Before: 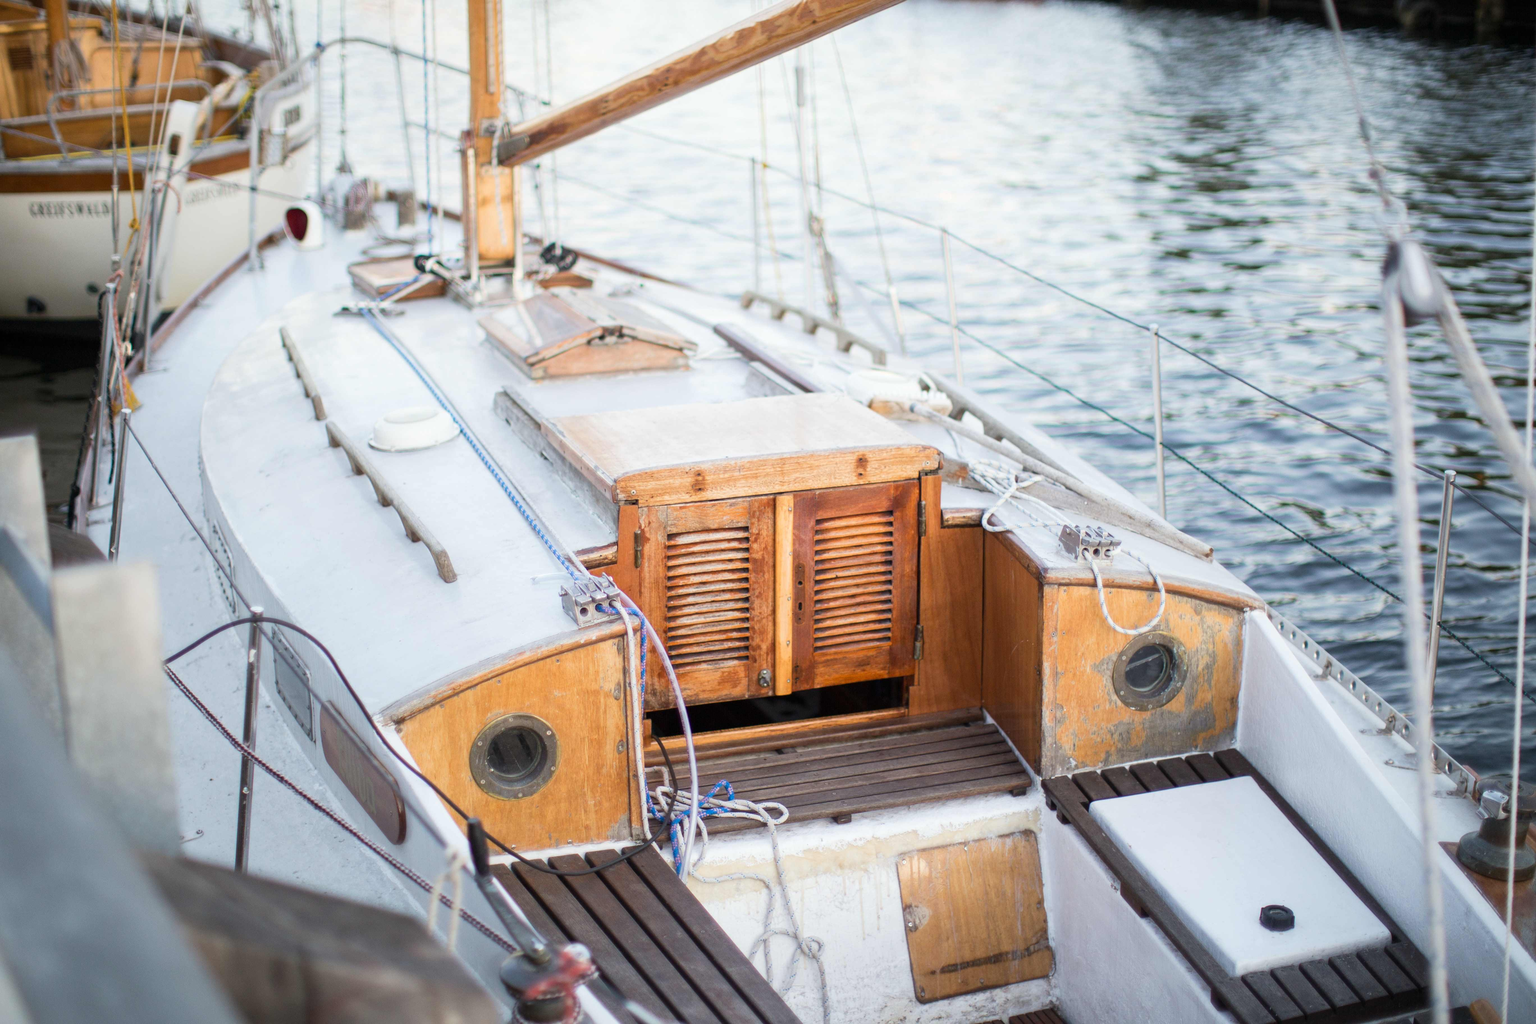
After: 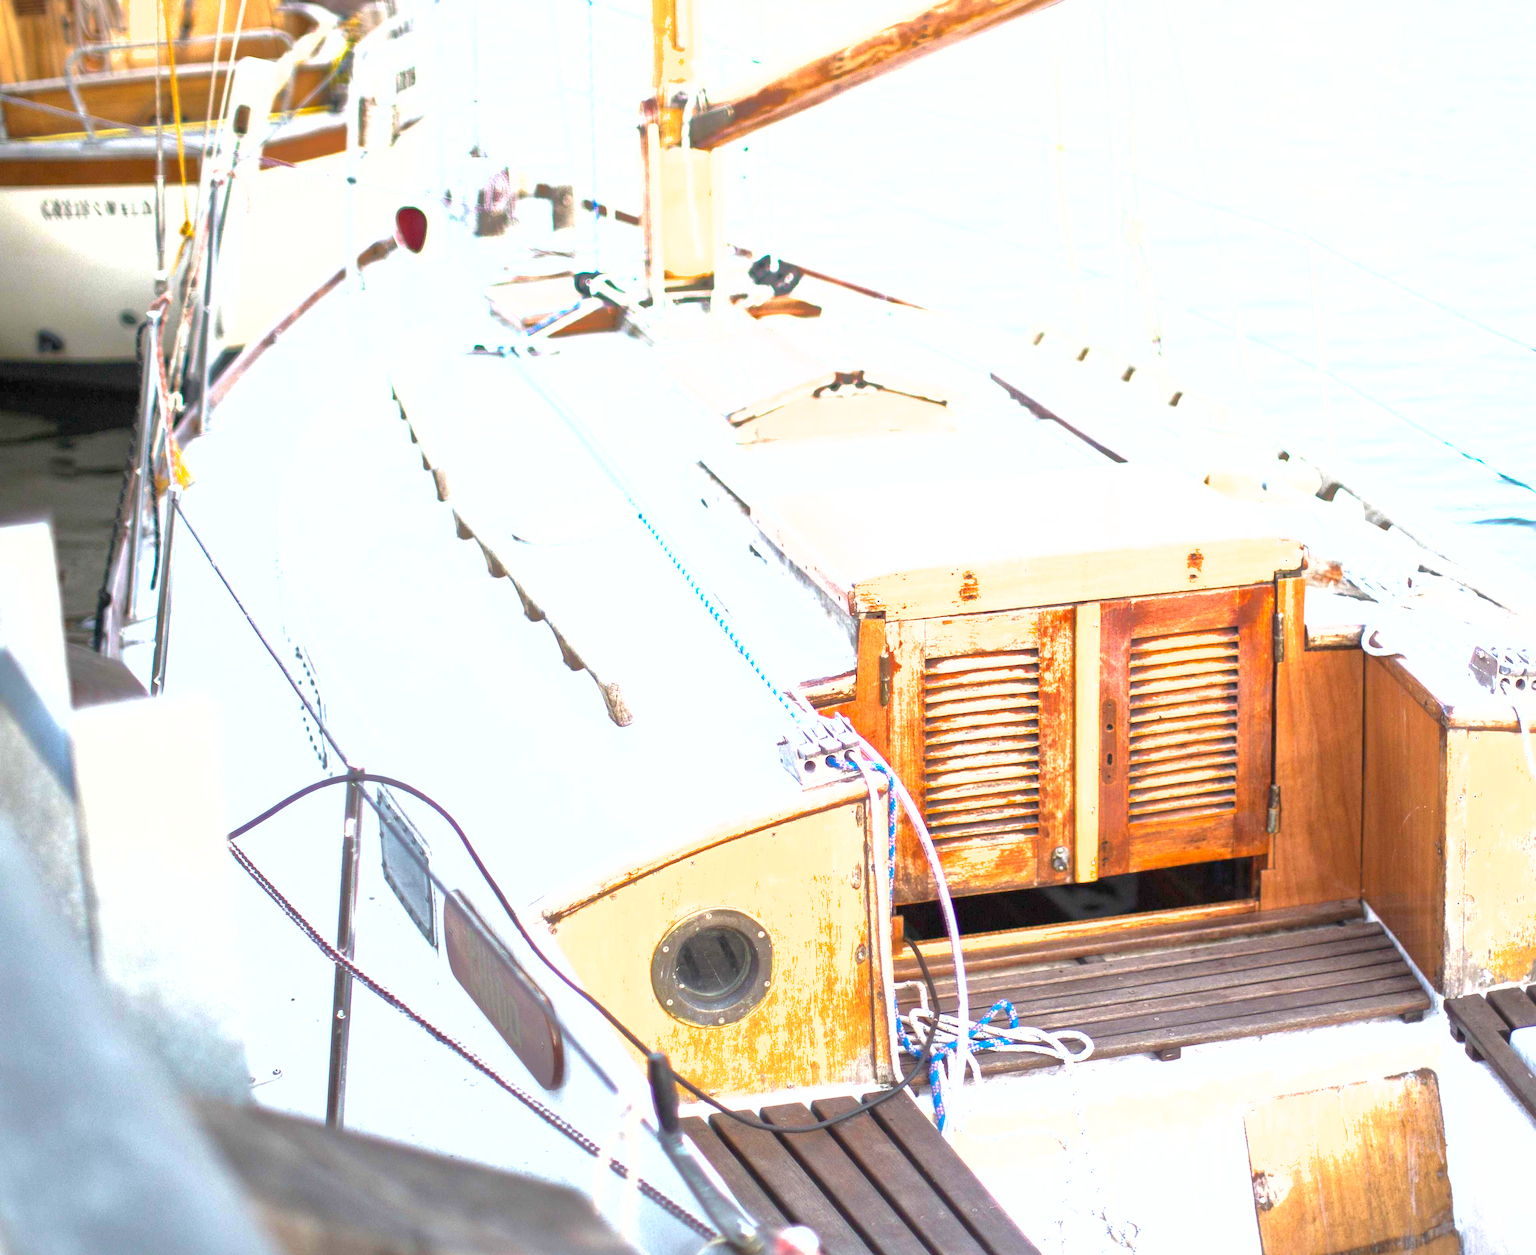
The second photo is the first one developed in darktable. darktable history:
shadows and highlights: on, module defaults
exposure: black level correction 0, exposure 1.464 EV, compensate highlight preservation false
crop: top 5.78%, right 27.867%, bottom 5.8%
